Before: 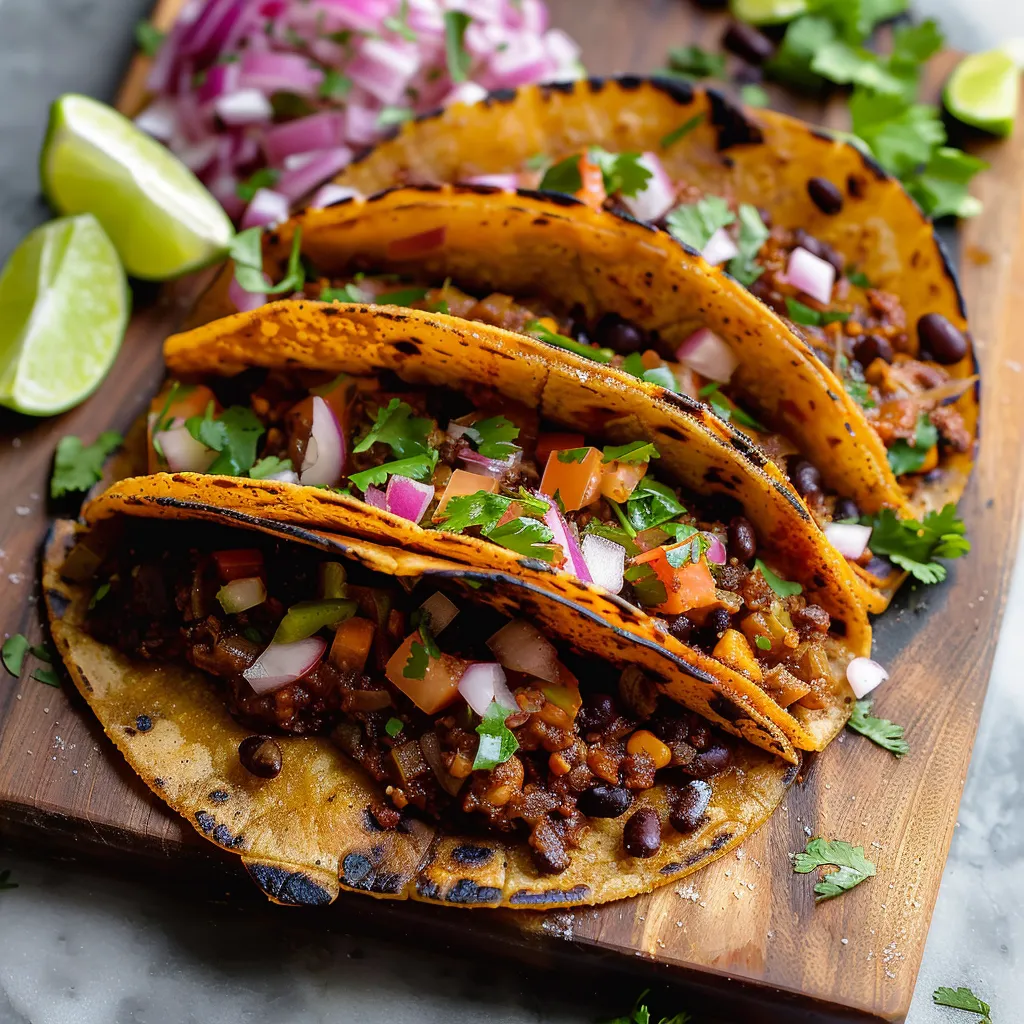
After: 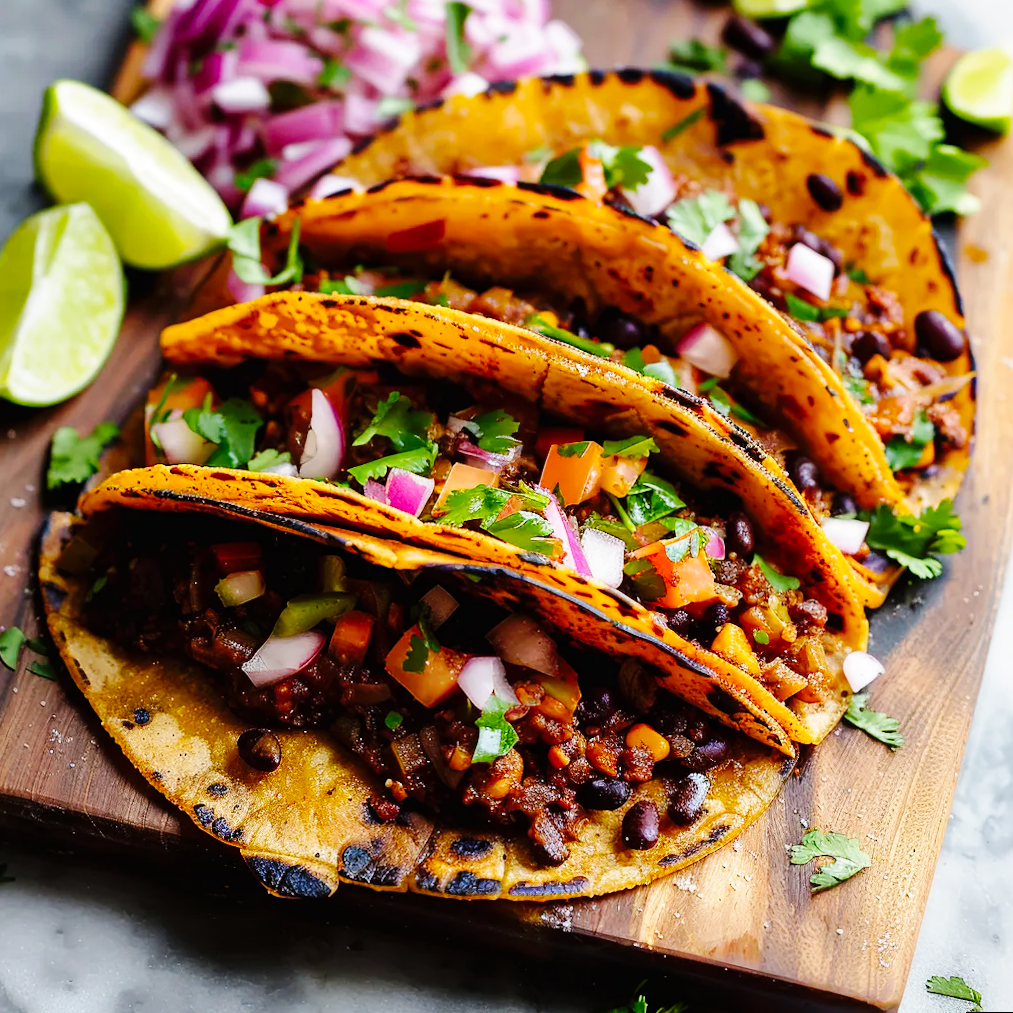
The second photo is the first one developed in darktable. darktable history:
rotate and perspective: rotation 0.174°, lens shift (vertical) 0.013, lens shift (horizontal) 0.019, shear 0.001, automatic cropping original format, crop left 0.007, crop right 0.991, crop top 0.016, crop bottom 0.997
base curve: curves: ch0 [(0, 0) (0.036, 0.025) (0.121, 0.166) (0.206, 0.329) (0.605, 0.79) (1, 1)], preserve colors none
